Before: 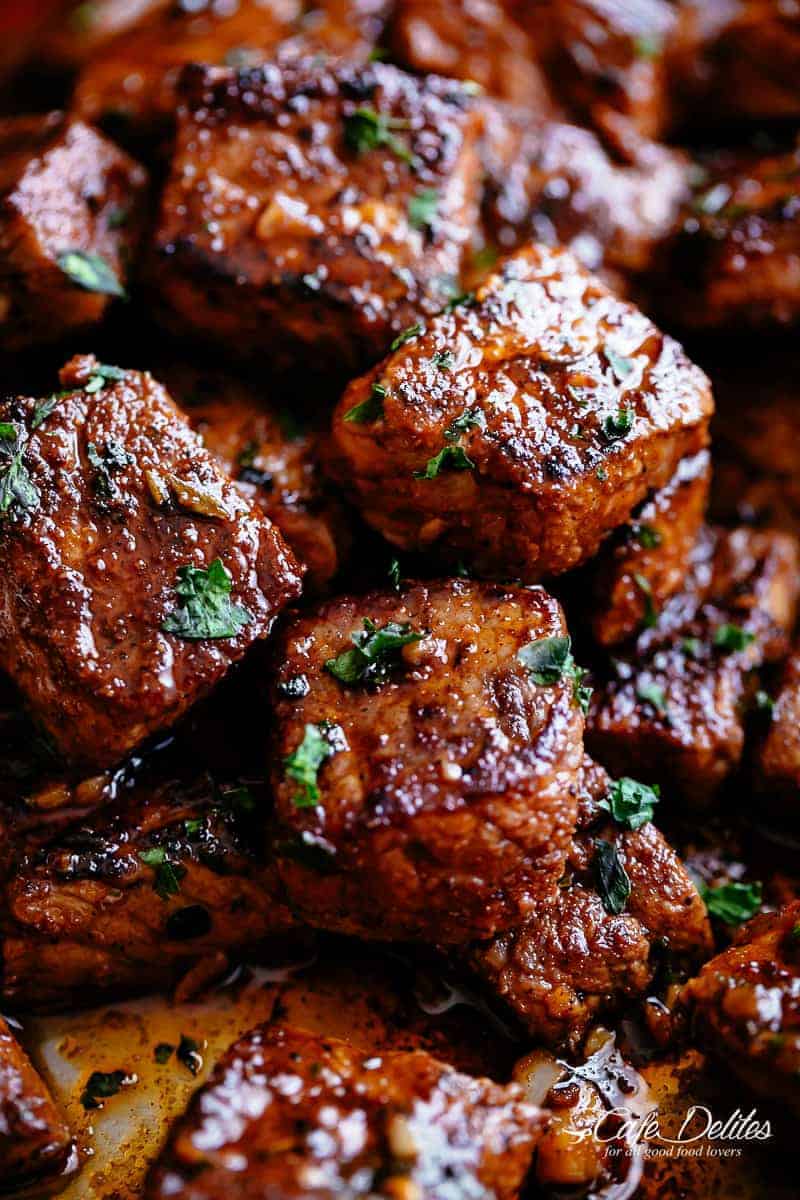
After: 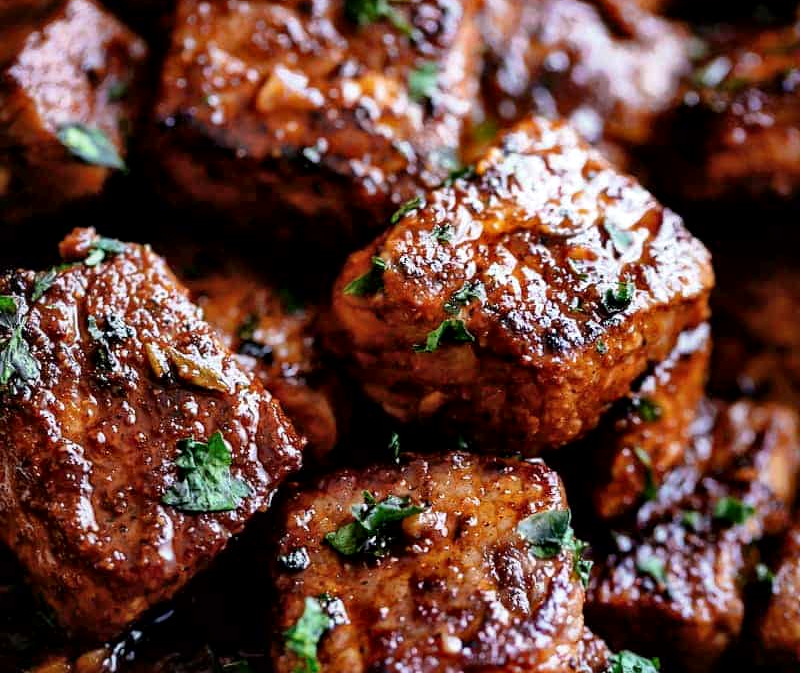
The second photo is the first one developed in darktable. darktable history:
crop and rotate: top 10.605%, bottom 33.274%
local contrast: mode bilateral grid, contrast 20, coarseness 50, detail 148%, midtone range 0.2
color balance: contrast -0.5%
